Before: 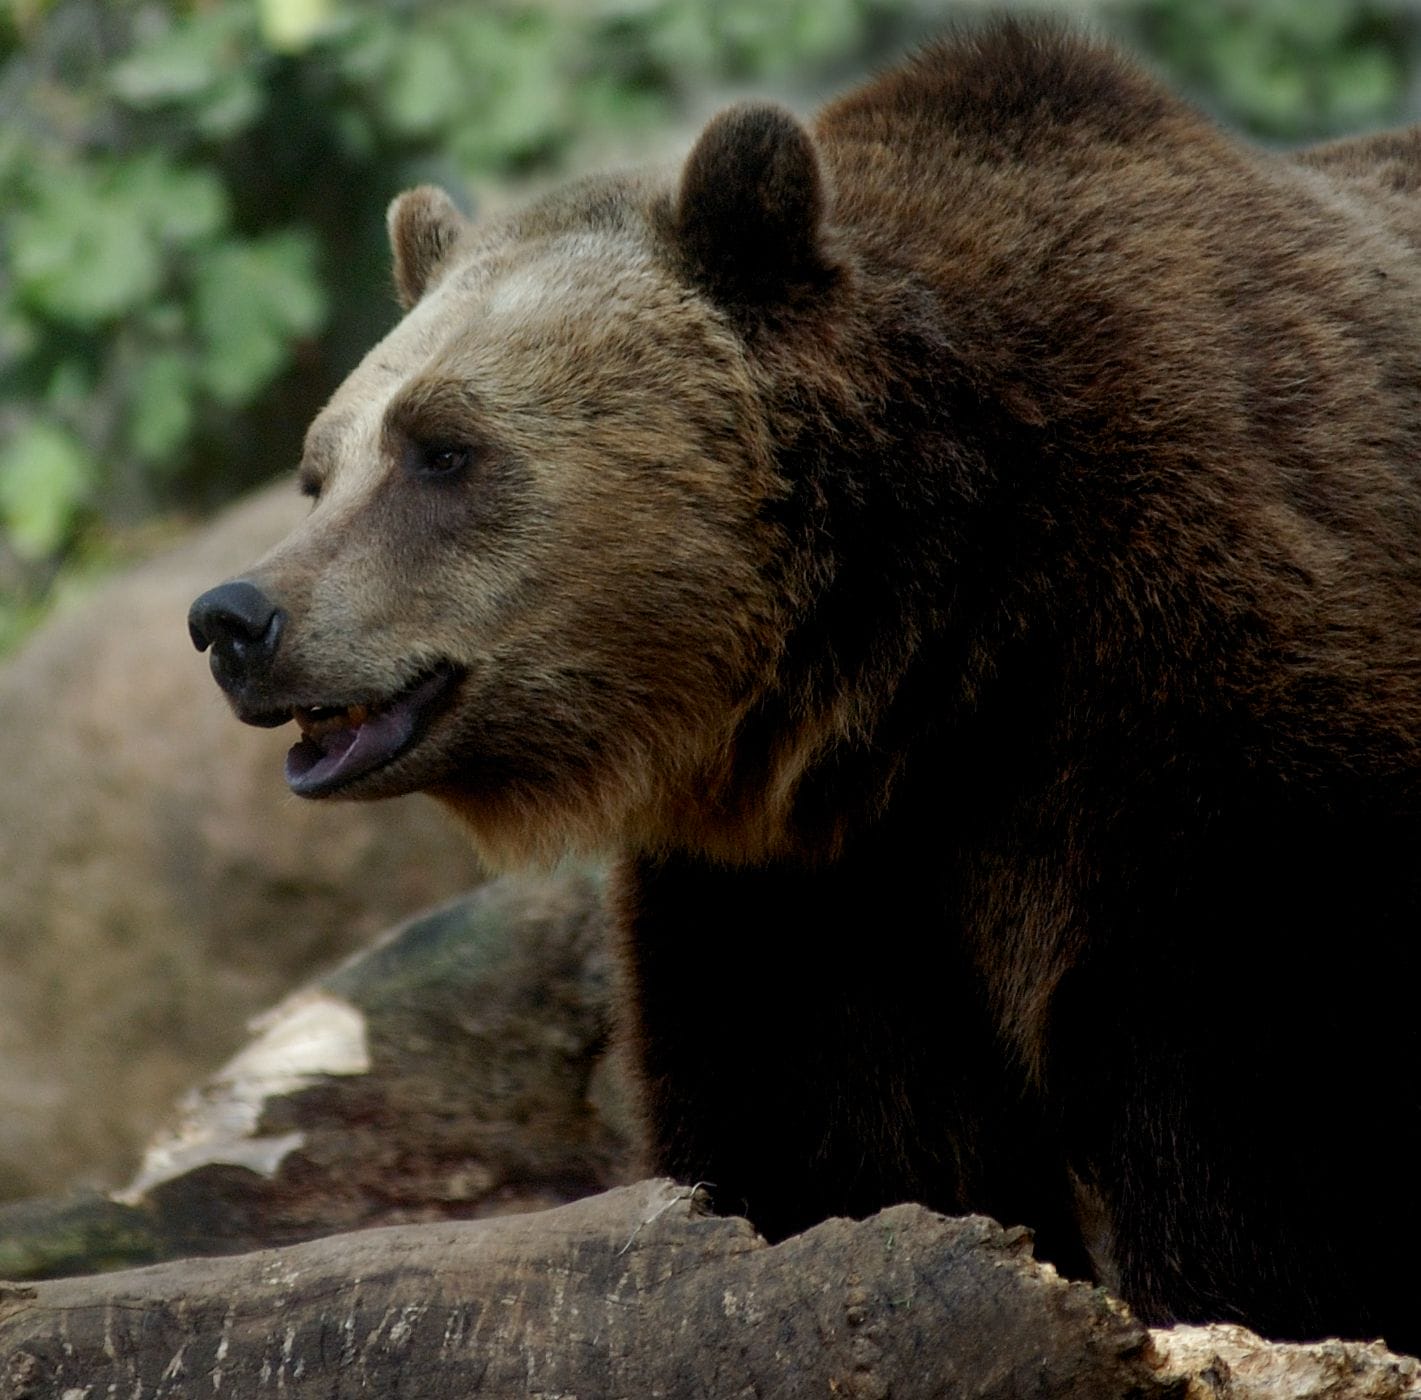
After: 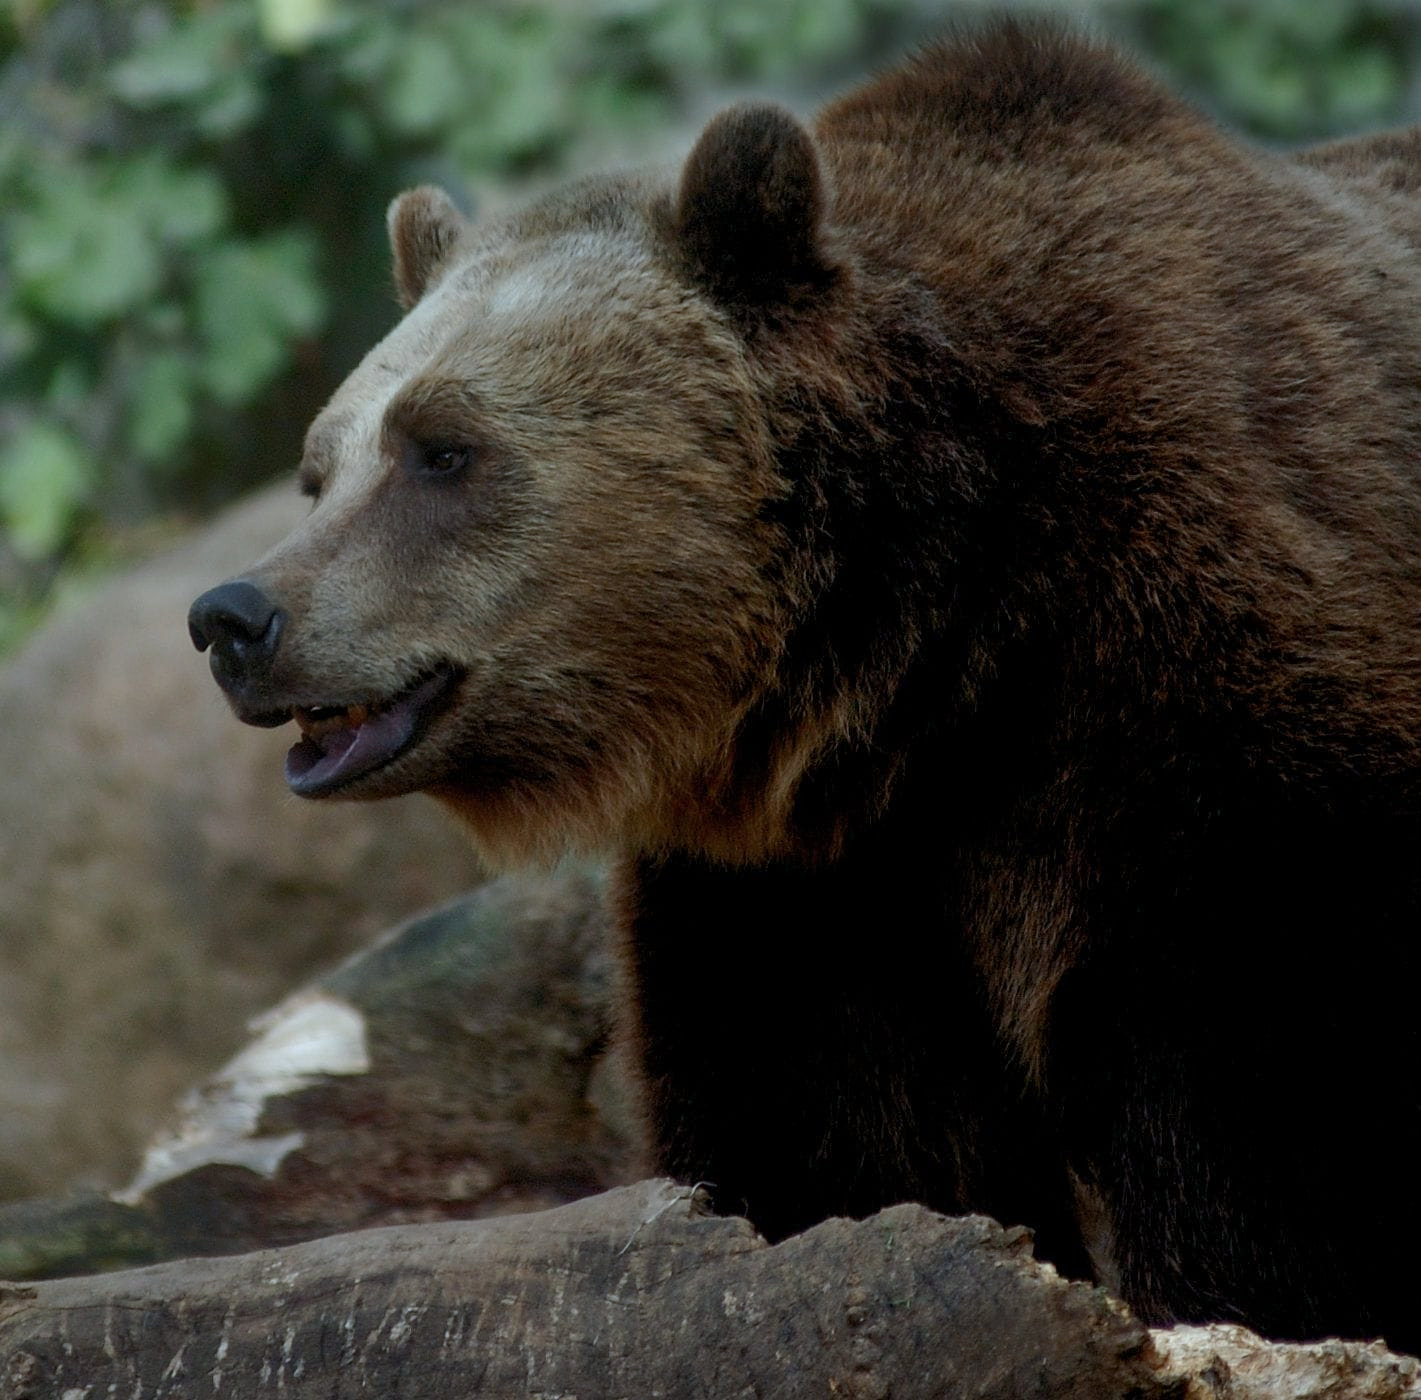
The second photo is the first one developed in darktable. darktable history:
color correction: highlights a* -4, highlights b* -10.86
tone equalizer: -8 EV 0.24 EV, -7 EV 0.408 EV, -6 EV 0.386 EV, -5 EV 0.258 EV, -3 EV -0.255 EV, -2 EV -0.398 EV, -1 EV -0.402 EV, +0 EV -0.252 EV
